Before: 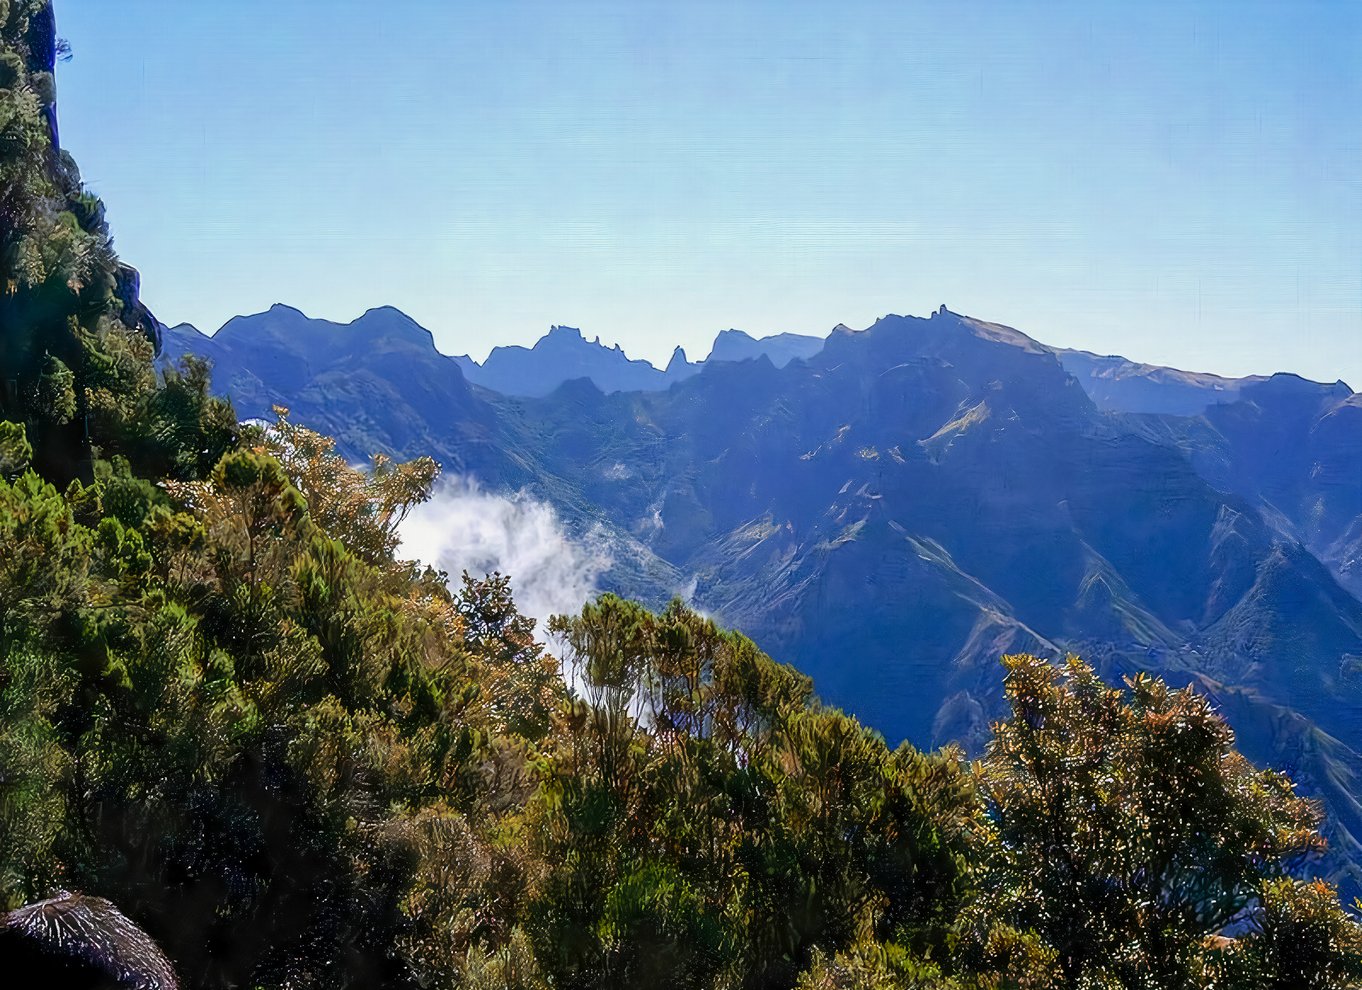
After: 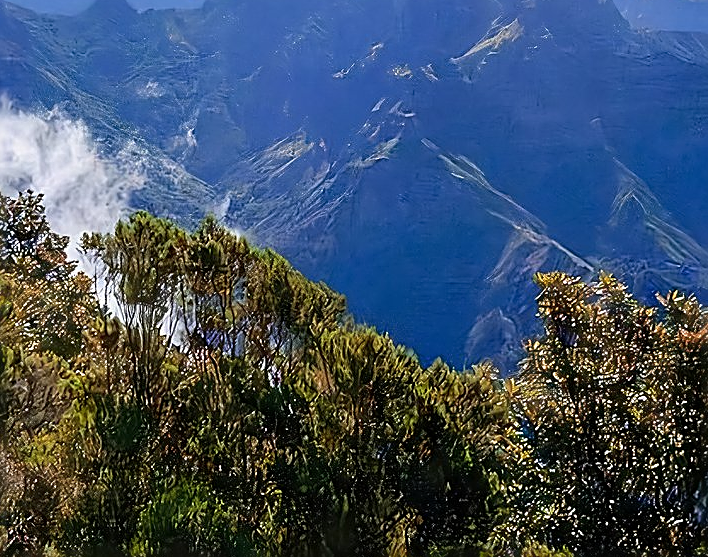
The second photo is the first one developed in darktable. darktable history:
sharpen: radius 2.594, amount 0.696
crop: left 34.327%, top 38.592%, right 13.646%, bottom 5.115%
